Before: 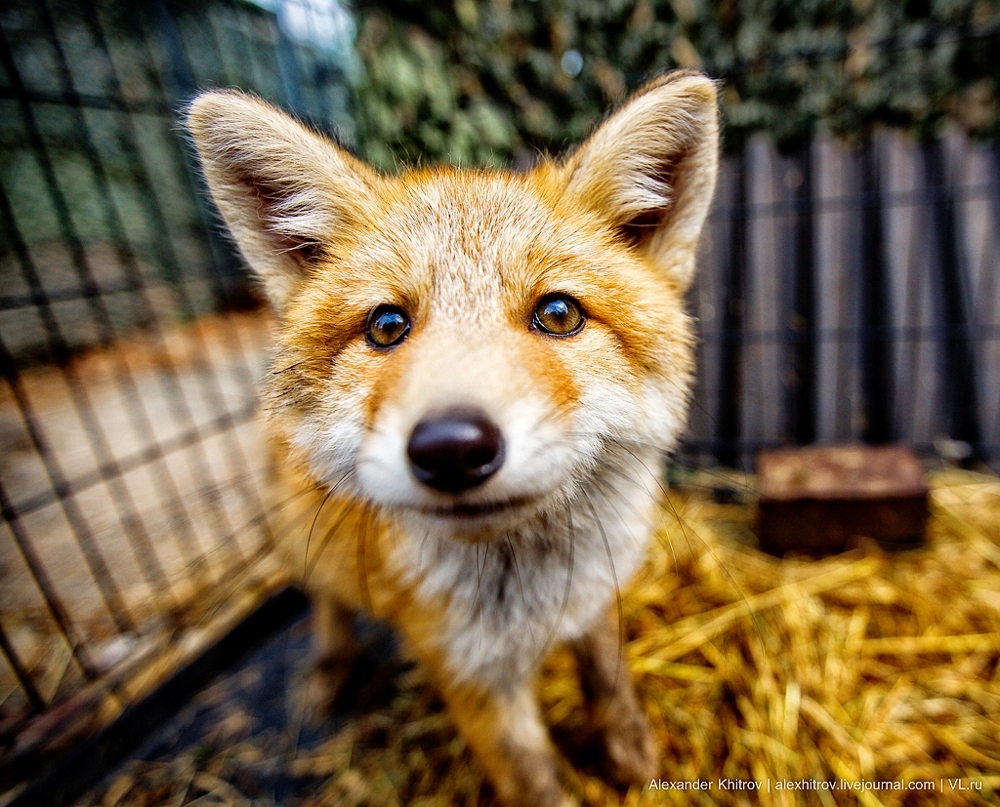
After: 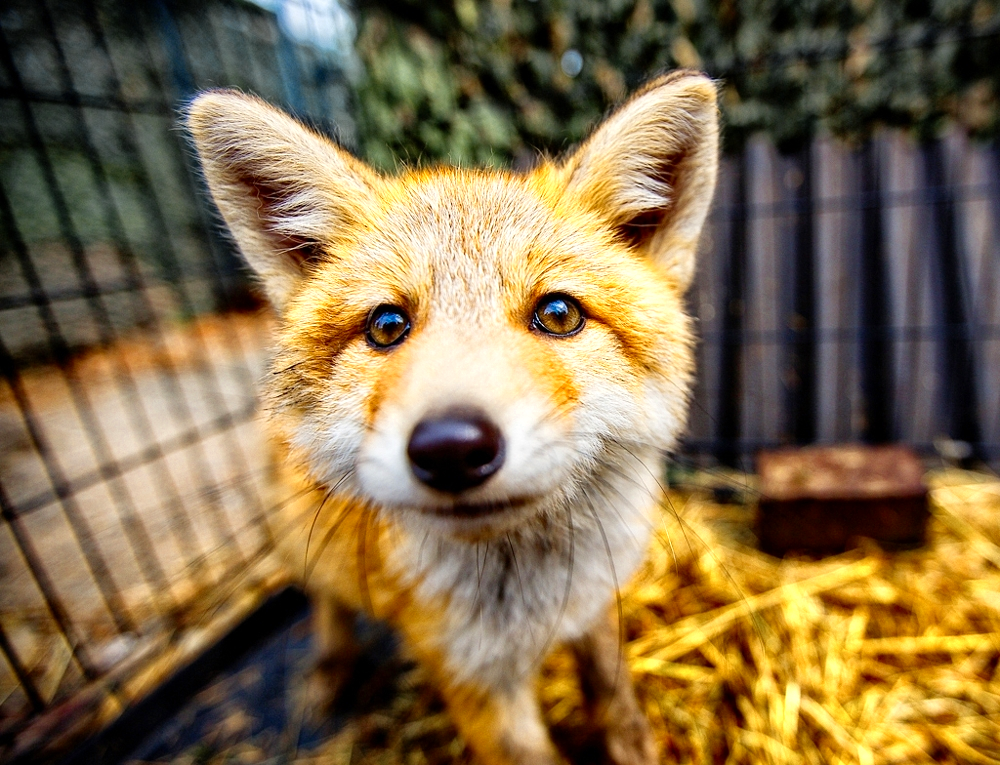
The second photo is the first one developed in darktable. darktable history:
crop and rotate: top 0%, bottom 5.097%
color zones: curves: ch0 [(0.004, 0.305) (0.261, 0.623) (0.389, 0.399) (0.708, 0.571) (0.947, 0.34)]; ch1 [(0.025, 0.645) (0.229, 0.584) (0.326, 0.551) (0.484, 0.262) (0.757, 0.643)]
